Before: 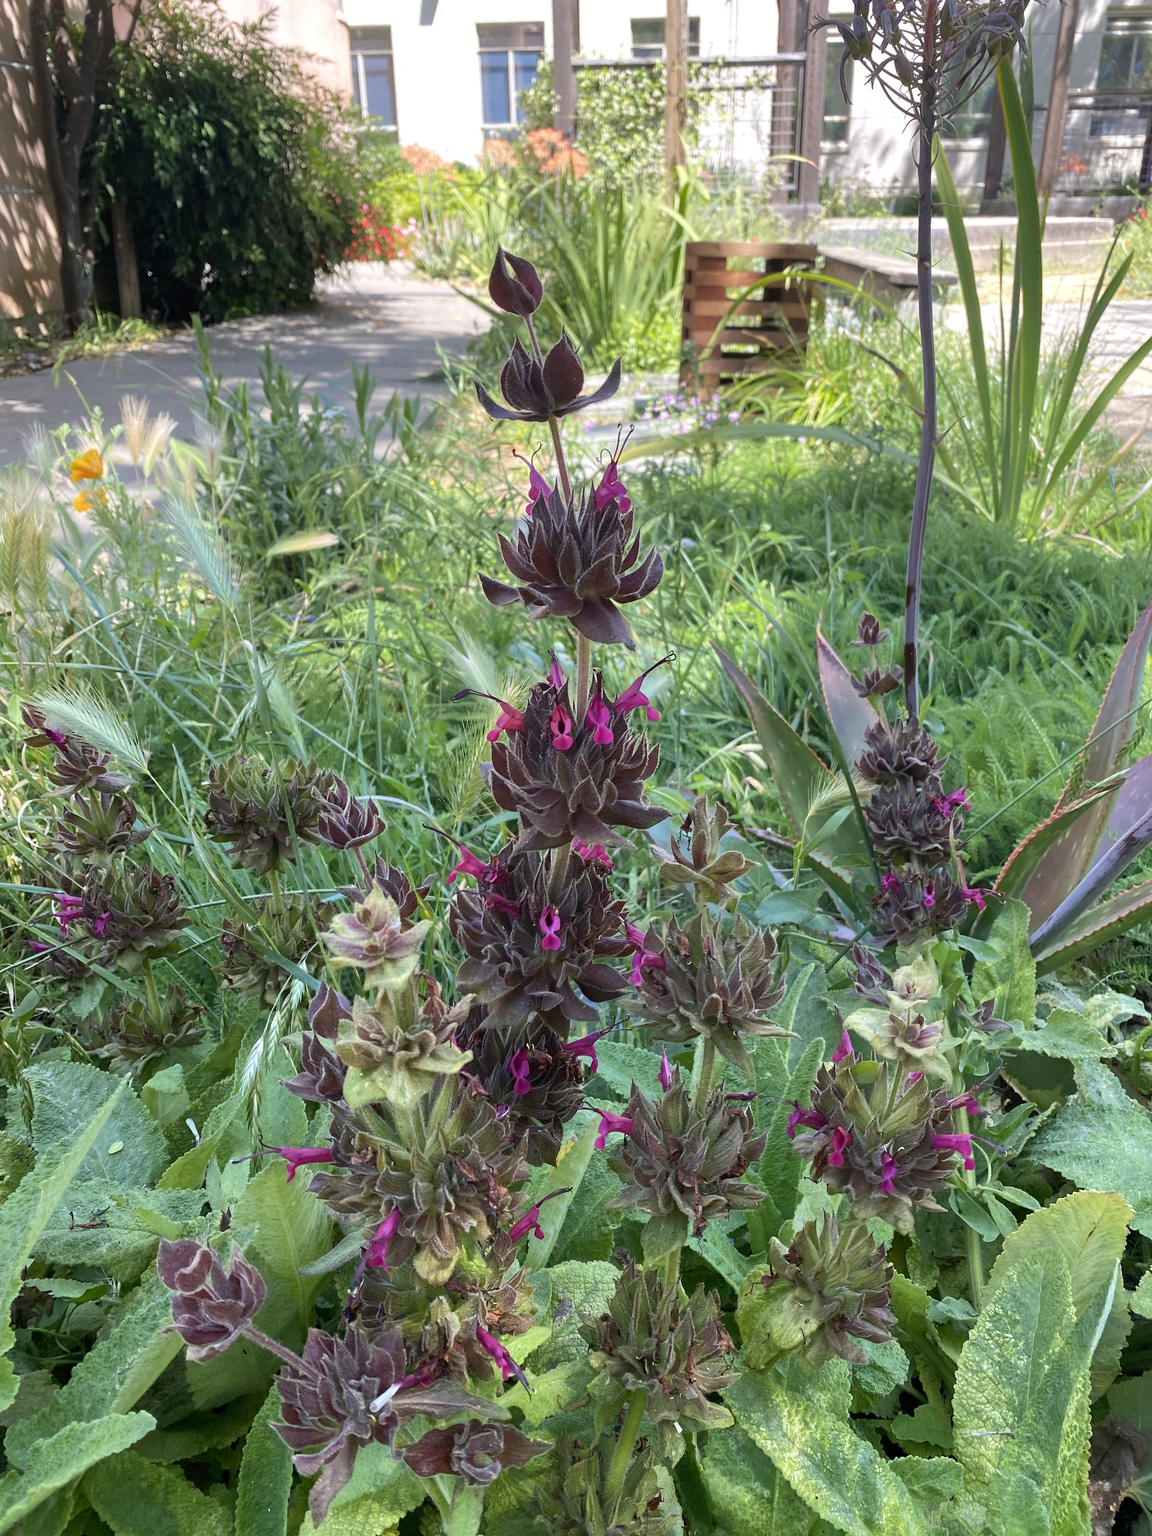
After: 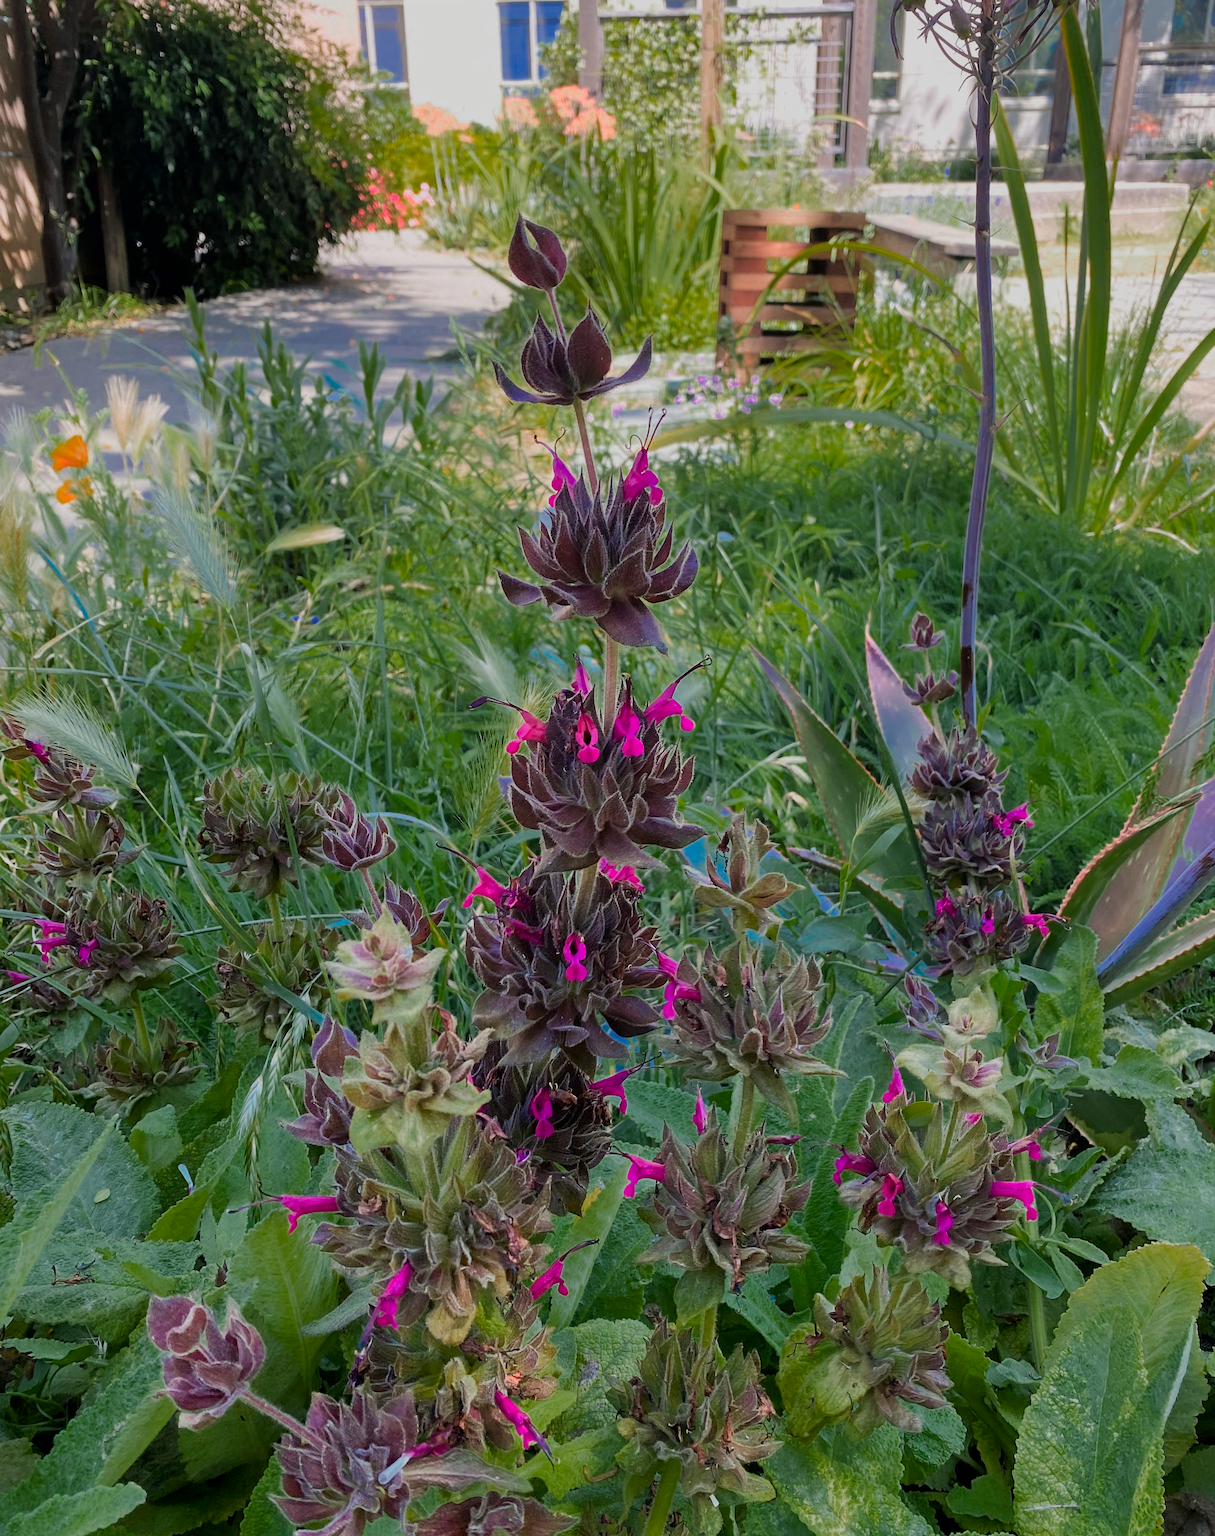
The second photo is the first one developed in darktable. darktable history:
crop: left 1.964%, top 3.251%, right 1.122%, bottom 4.933%
filmic rgb: black relative exposure -7.65 EV, white relative exposure 4.56 EV, hardness 3.61
color zones: curves: ch0 [(0, 0.553) (0.123, 0.58) (0.23, 0.419) (0.468, 0.155) (0.605, 0.132) (0.723, 0.063) (0.833, 0.172) (0.921, 0.468)]; ch1 [(0.025, 0.645) (0.229, 0.584) (0.326, 0.551) (0.537, 0.446) (0.599, 0.911) (0.708, 1) (0.805, 0.944)]; ch2 [(0.086, 0.468) (0.254, 0.464) (0.638, 0.564) (0.702, 0.592) (0.768, 0.564)]
contrast brightness saturation: saturation -0.05
